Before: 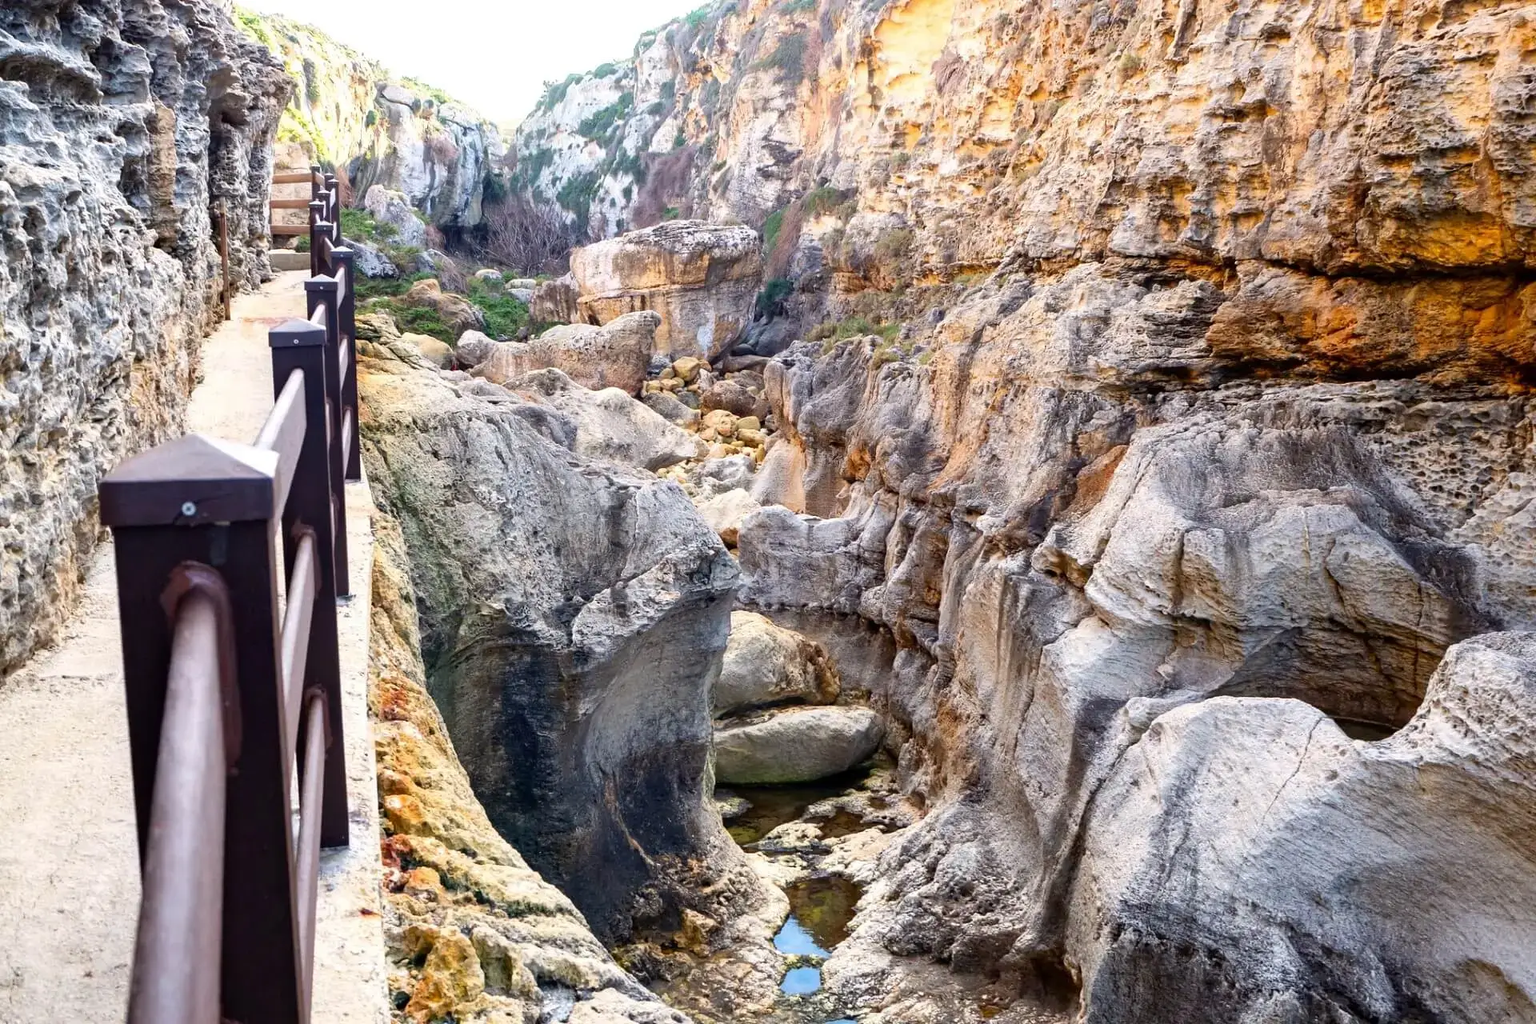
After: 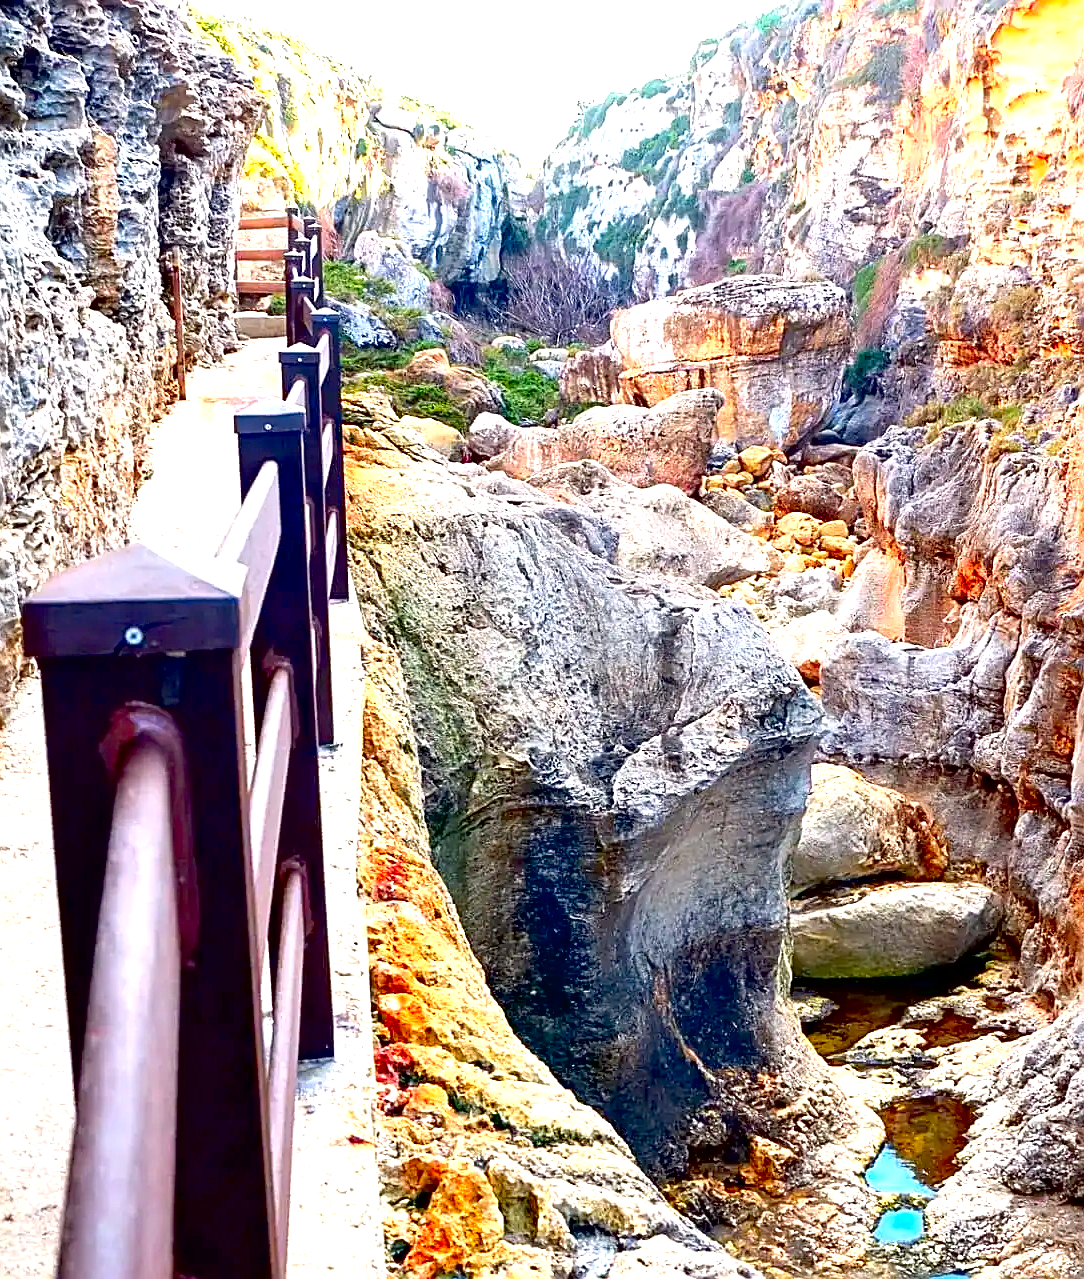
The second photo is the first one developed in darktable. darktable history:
sharpen: amount 0.911
crop: left 5.317%, right 38.188%
color zones: curves: ch1 [(0.239, 0.552) (0.75, 0.5)]; ch2 [(0.25, 0.462) (0.749, 0.457)]
contrast brightness saturation: saturation 0.515
exposure: black level correction 0.012, exposure 0.692 EV, compensate highlight preservation false
